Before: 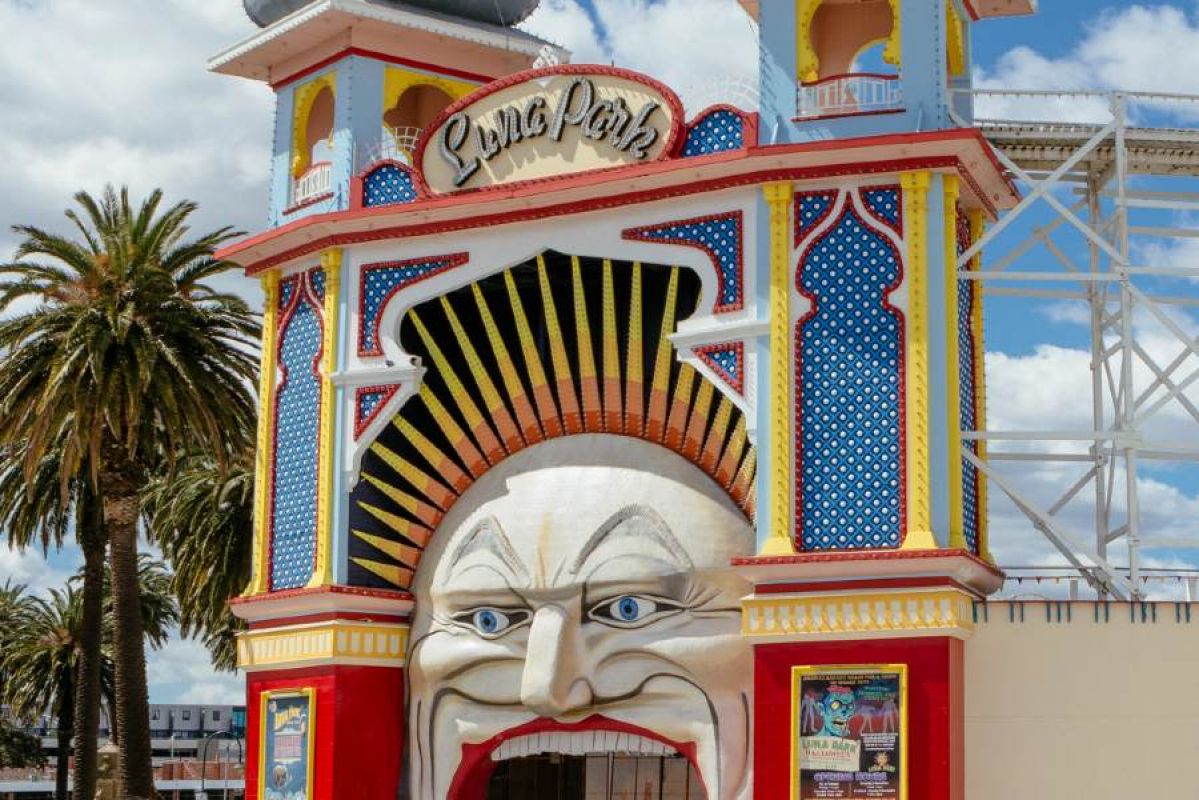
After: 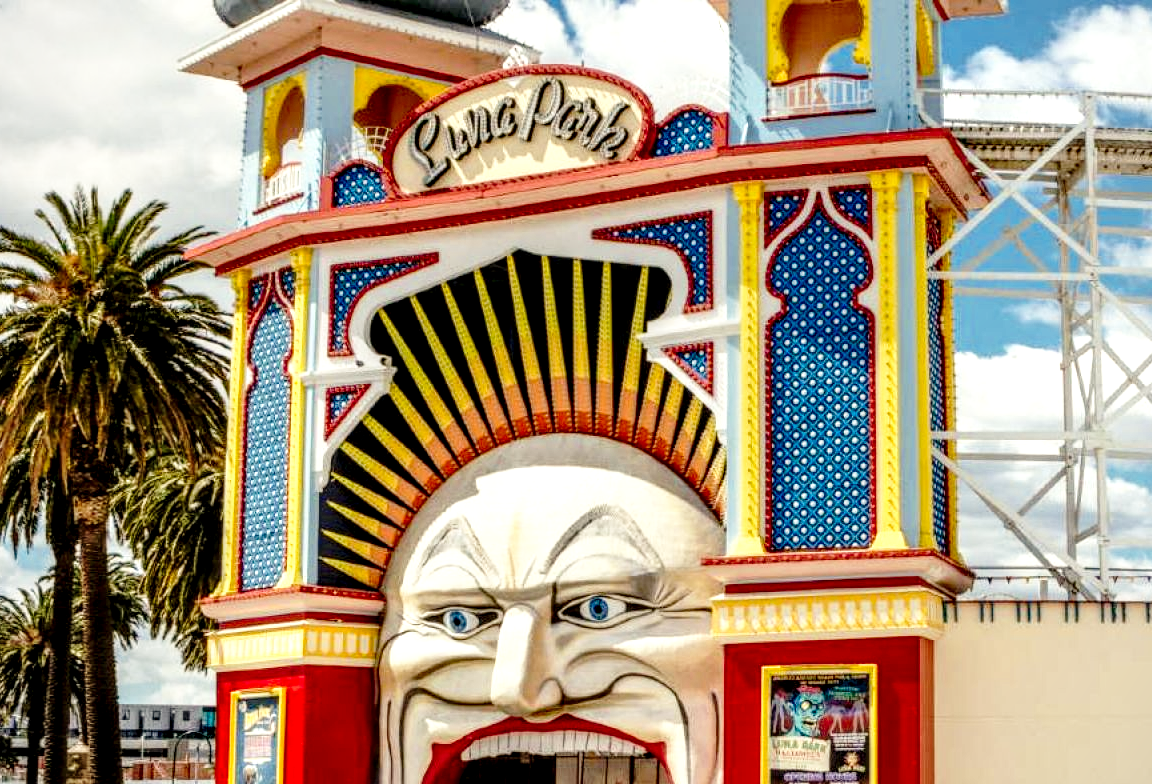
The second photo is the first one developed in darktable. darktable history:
crop and rotate: left 2.588%, right 1.266%, bottom 1.98%
vignetting: fall-off start 91.71%, brightness -0.176, saturation -0.306
color calibration: output R [0.999, 0.026, -0.11, 0], output G [-0.019, 1.037, -0.099, 0], output B [0.022, -0.023, 0.902, 0], x 0.327, y 0.344, temperature 5600.75 K, saturation algorithm version 1 (2020)
local contrast: highlights 21%, shadows 72%, detail 170%
base curve: curves: ch0 [(0, 0) (0.028, 0.03) (0.121, 0.232) (0.46, 0.748) (0.859, 0.968) (1, 1)], preserve colors none
